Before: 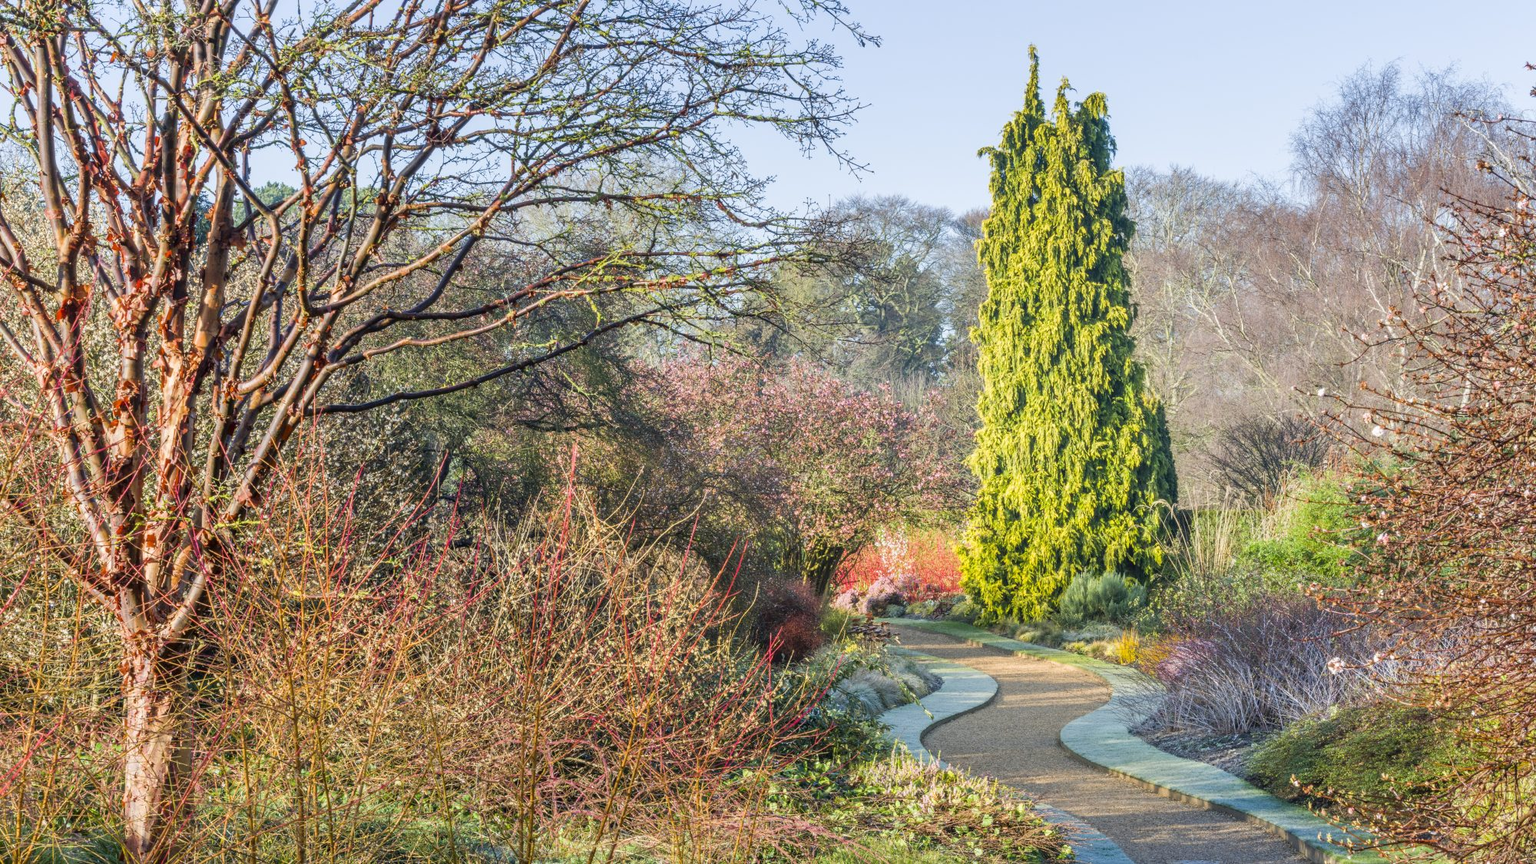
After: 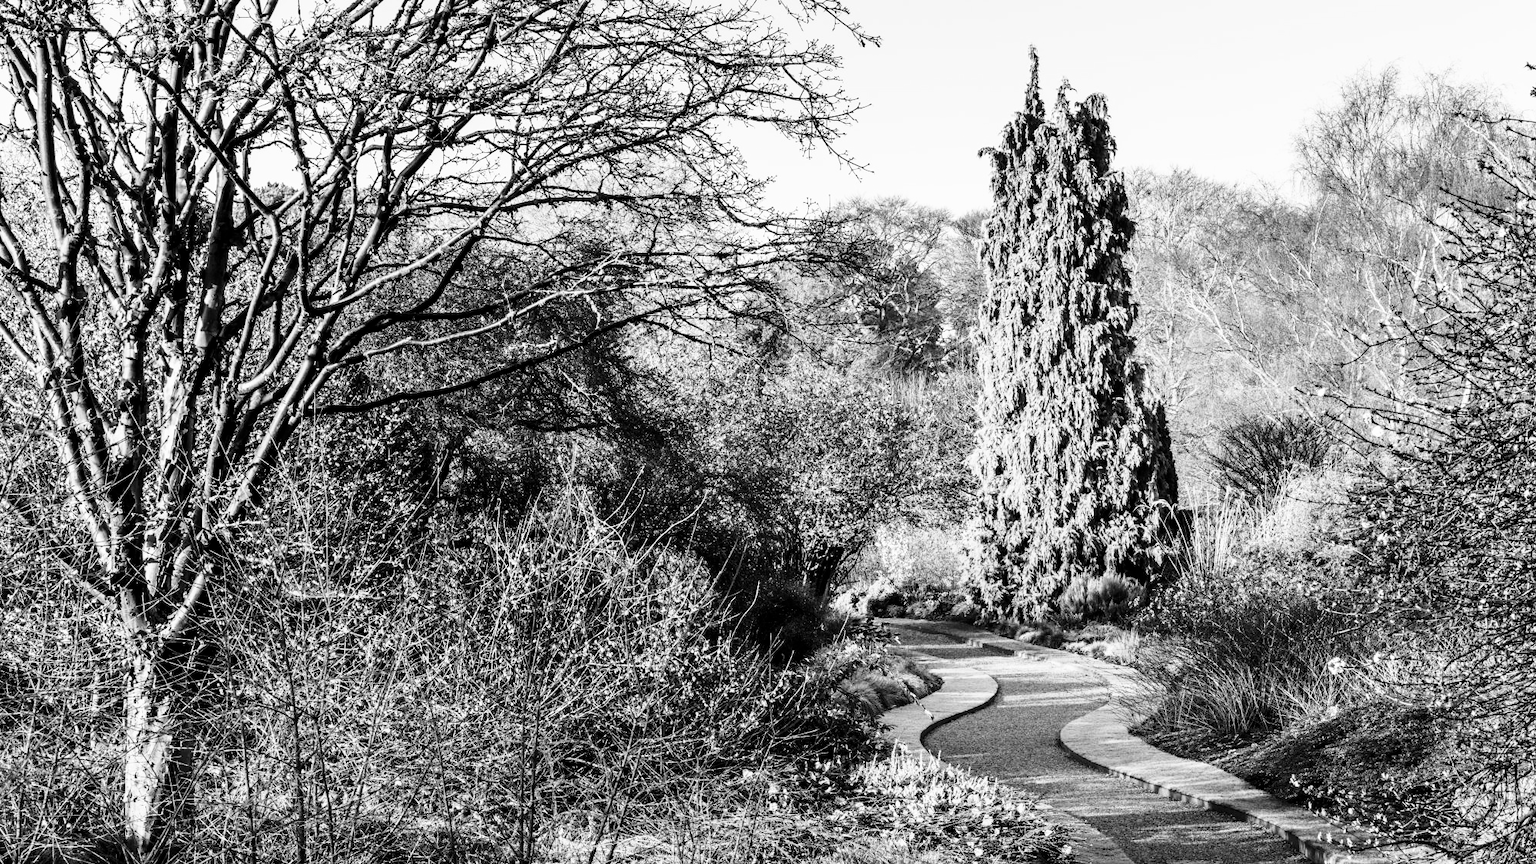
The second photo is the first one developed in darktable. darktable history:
base curve: curves: ch0 [(0, 0) (0.007, 0.004) (0.027, 0.03) (0.046, 0.07) (0.207, 0.54) (0.442, 0.872) (0.673, 0.972) (1, 1)], preserve colors none
contrast brightness saturation: contrast 0.02, brightness -1, saturation -1
color zones: curves: ch0 [(0, 0.278) (0.143, 0.5) (0.286, 0.5) (0.429, 0.5) (0.571, 0.5) (0.714, 0.5) (0.857, 0.5) (1, 0.5)]; ch1 [(0, 1) (0.143, 0.165) (0.286, 0) (0.429, 0) (0.571, 0) (0.714, 0) (0.857, 0.5) (1, 0.5)]; ch2 [(0, 0.508) (0.143, 0.5) (0.286, 0.5) (0.429, 0.5) (0.571, 0.5) (0.714, 0.5) (0.857, 0.5) (1, 0.5)]
